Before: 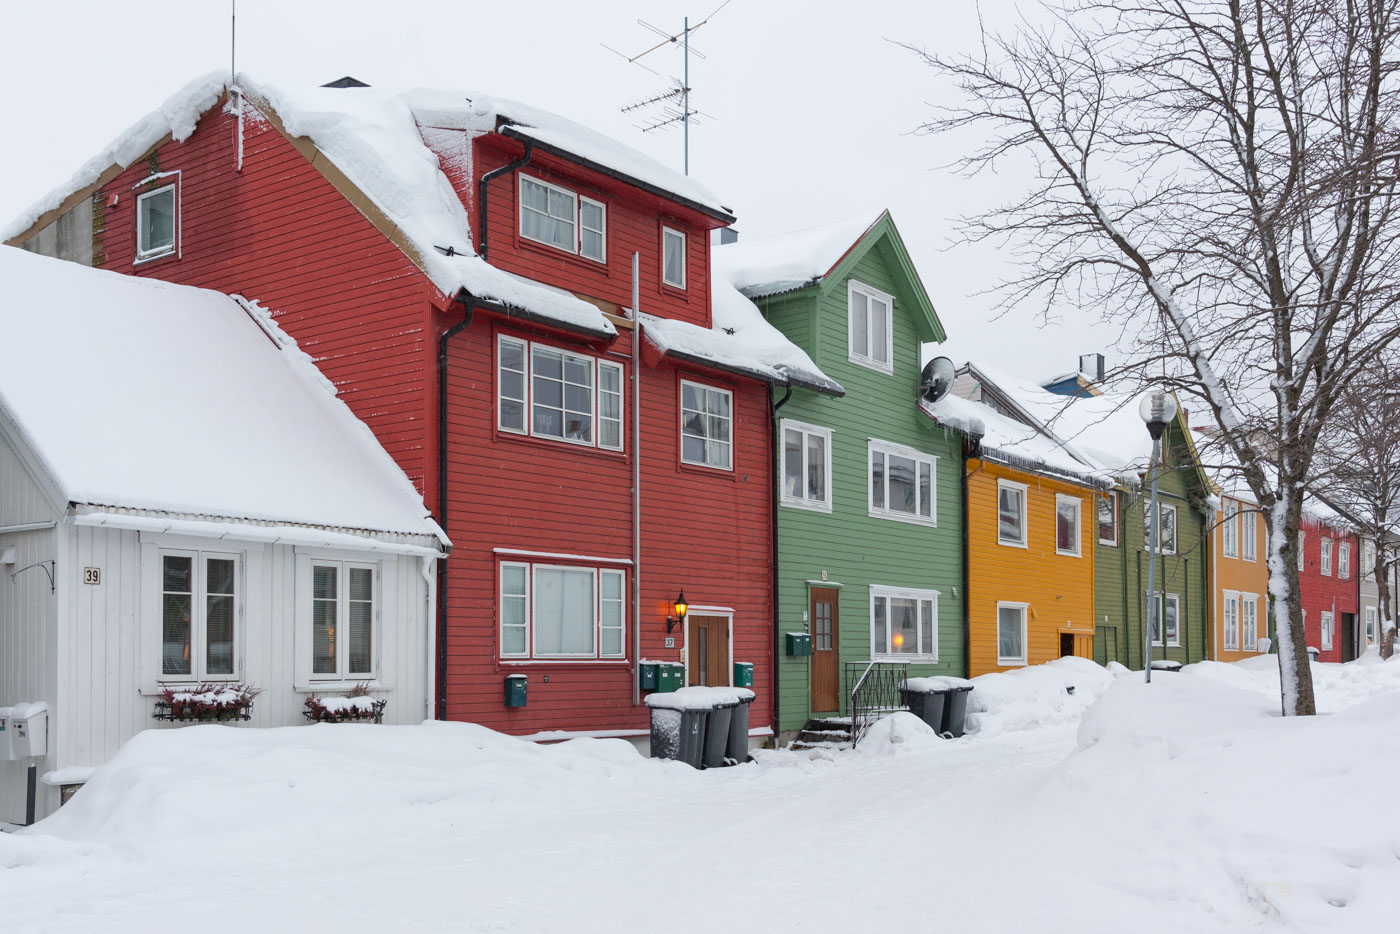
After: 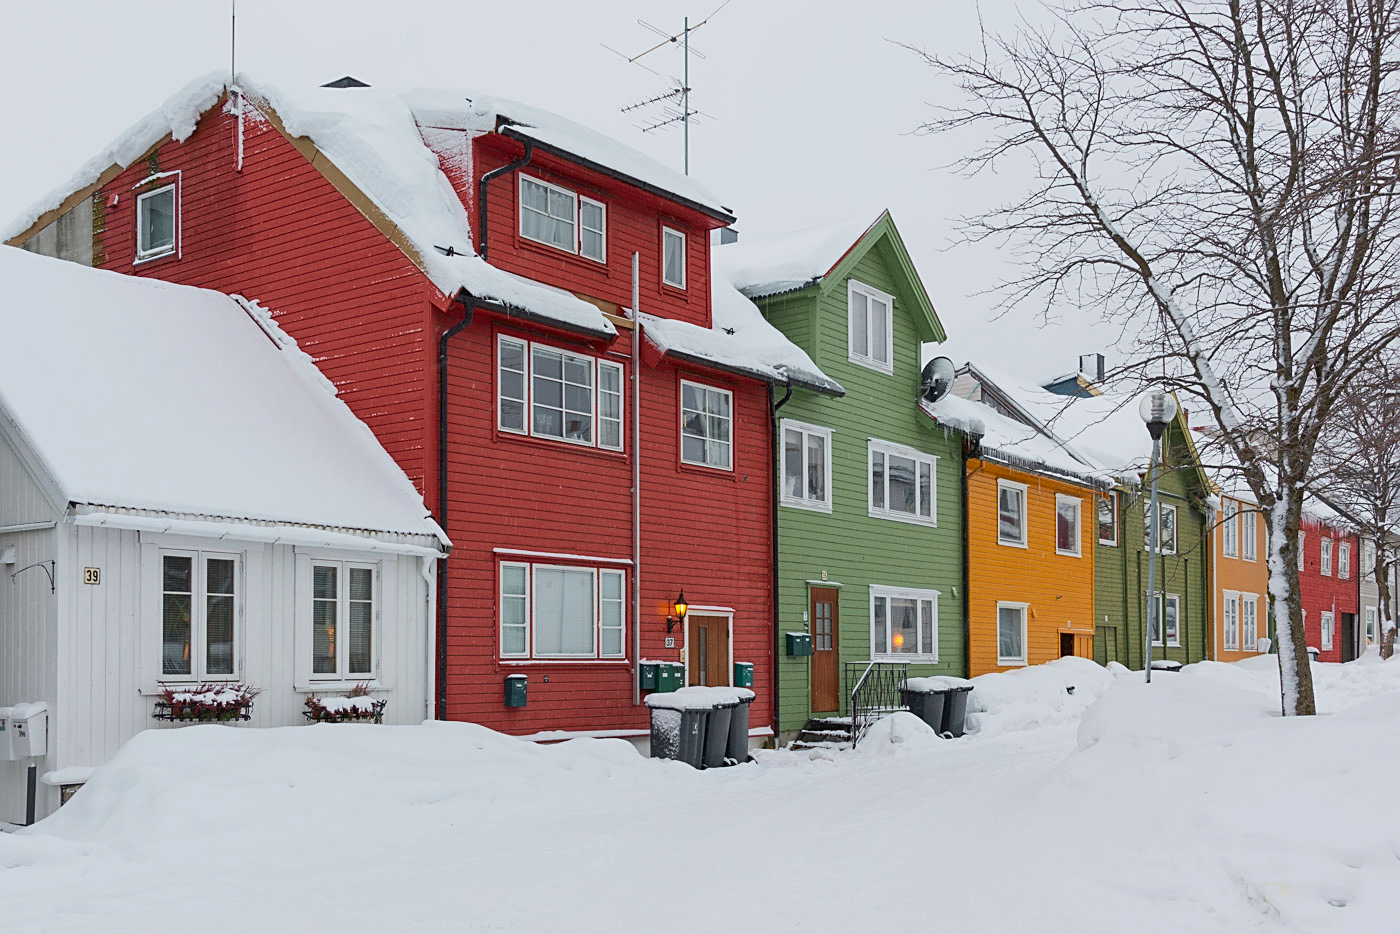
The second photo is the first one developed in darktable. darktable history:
sharpen: on, module defaults
tone curve: curves: ch0 [(0, 0.014) (0.036, 0.047) (0.15, 0.156) (0.27, 0.258) (0.511, 0.506) (0.761, 0.741) (1, 0.919)]; ch1 [(0, 0) (0.179, 0.173) (0.322, 0.32) (0.429, 0.431) (0.502, 0.5) (0.519, 0.522) (0.562, 0.575) (0.631, 0.65) (0.72, 0.692) (1, 1)]; ch2 [(0, 0) (0.29, 0.295) (0.404, 0.436) (0.497, 0.498) (0.533, 0.556) (0.599, 0.607) (0.696, 0.707) (1, 1)], color space Lab, independent channels, preserve colors none
white balance: emerald 1
tone equalizer: on, module defaults
